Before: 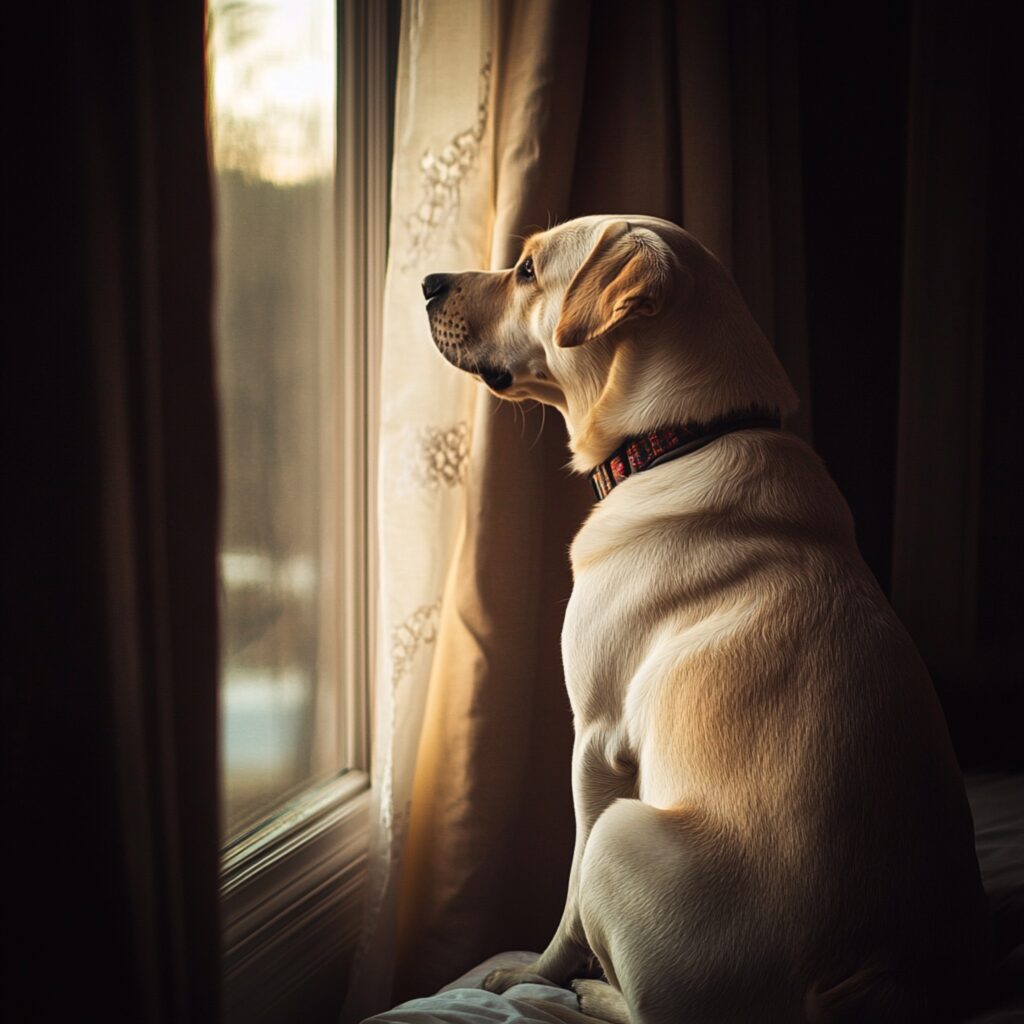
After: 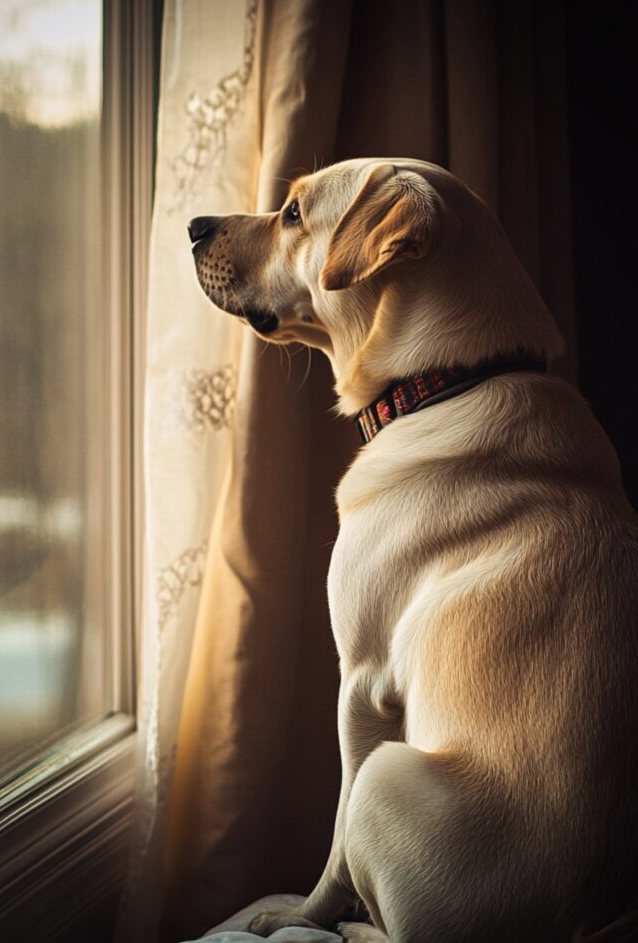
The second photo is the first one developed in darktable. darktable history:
vignetting: fall-off radius 60.92%
crop and rotate: left 22.918%, top 5.629%, right 14.711%, bottom 2.247%
